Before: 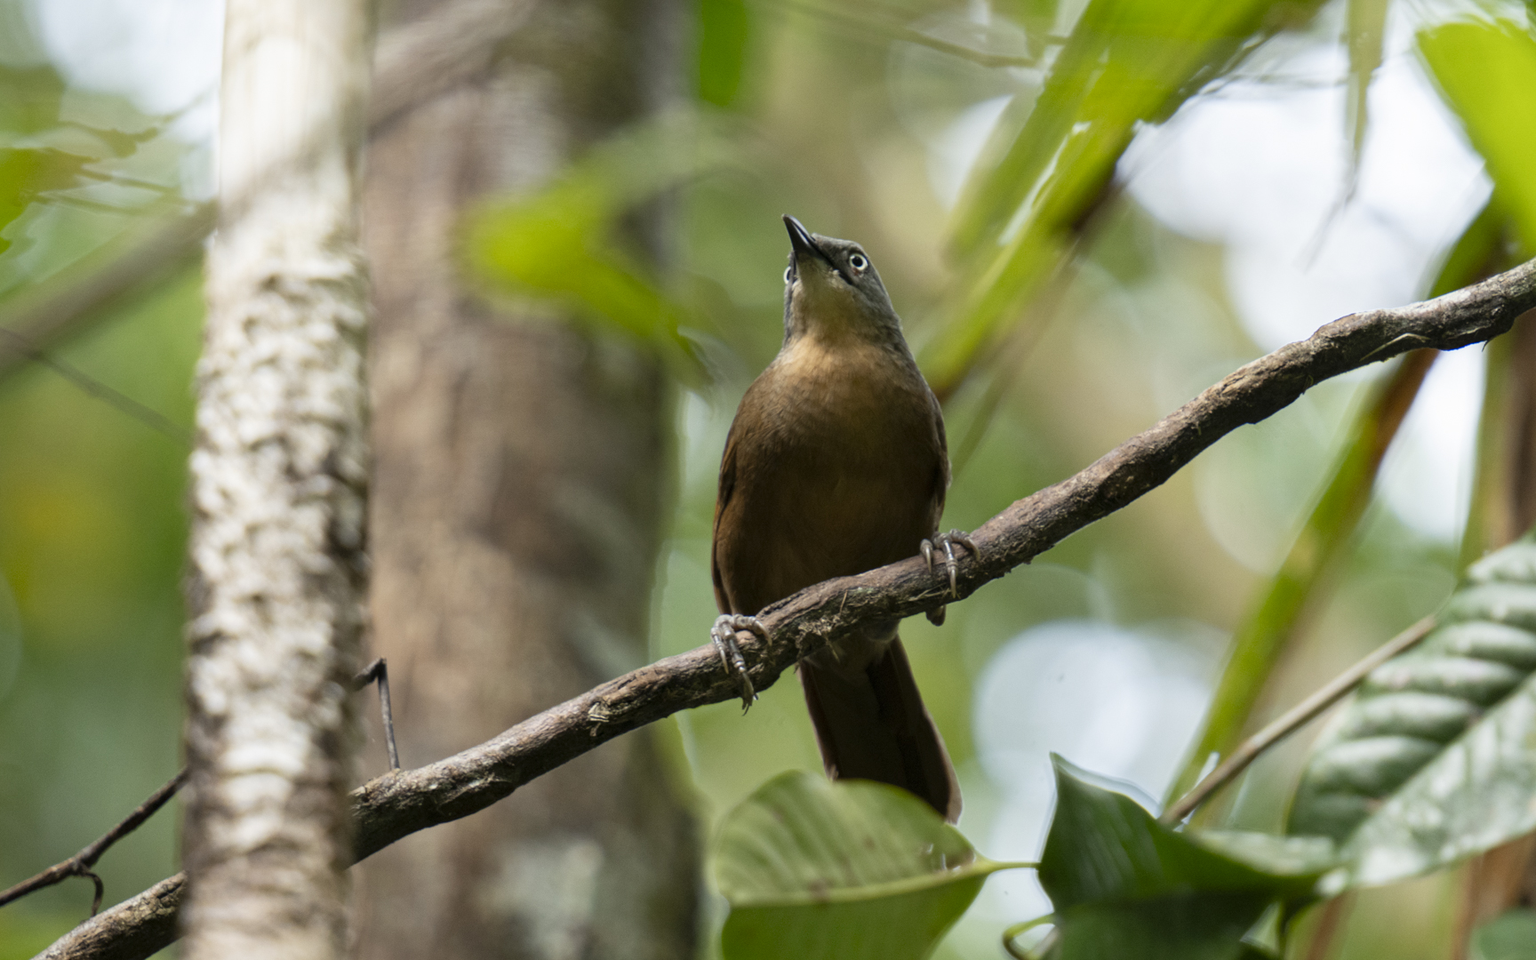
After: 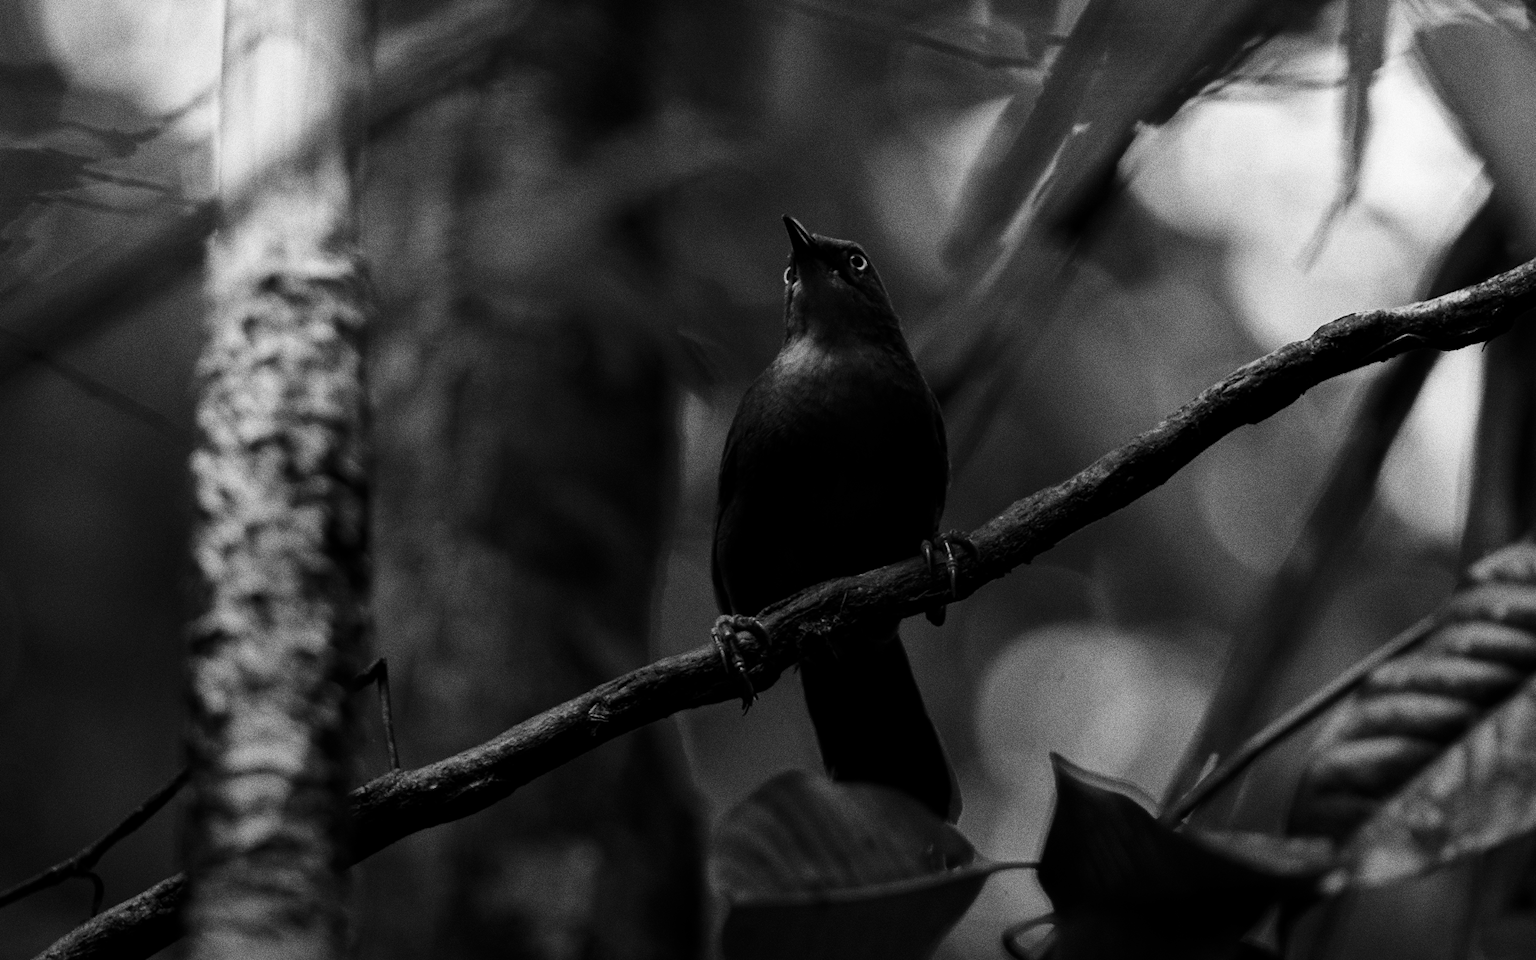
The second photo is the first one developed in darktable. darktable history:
grain: coarseness 0.09 ISO, strength 40%
contrast brightness saturation: contrast 0.02, brightness -1, saturation -1
graduated density: rotation -180°, offset 27.42
